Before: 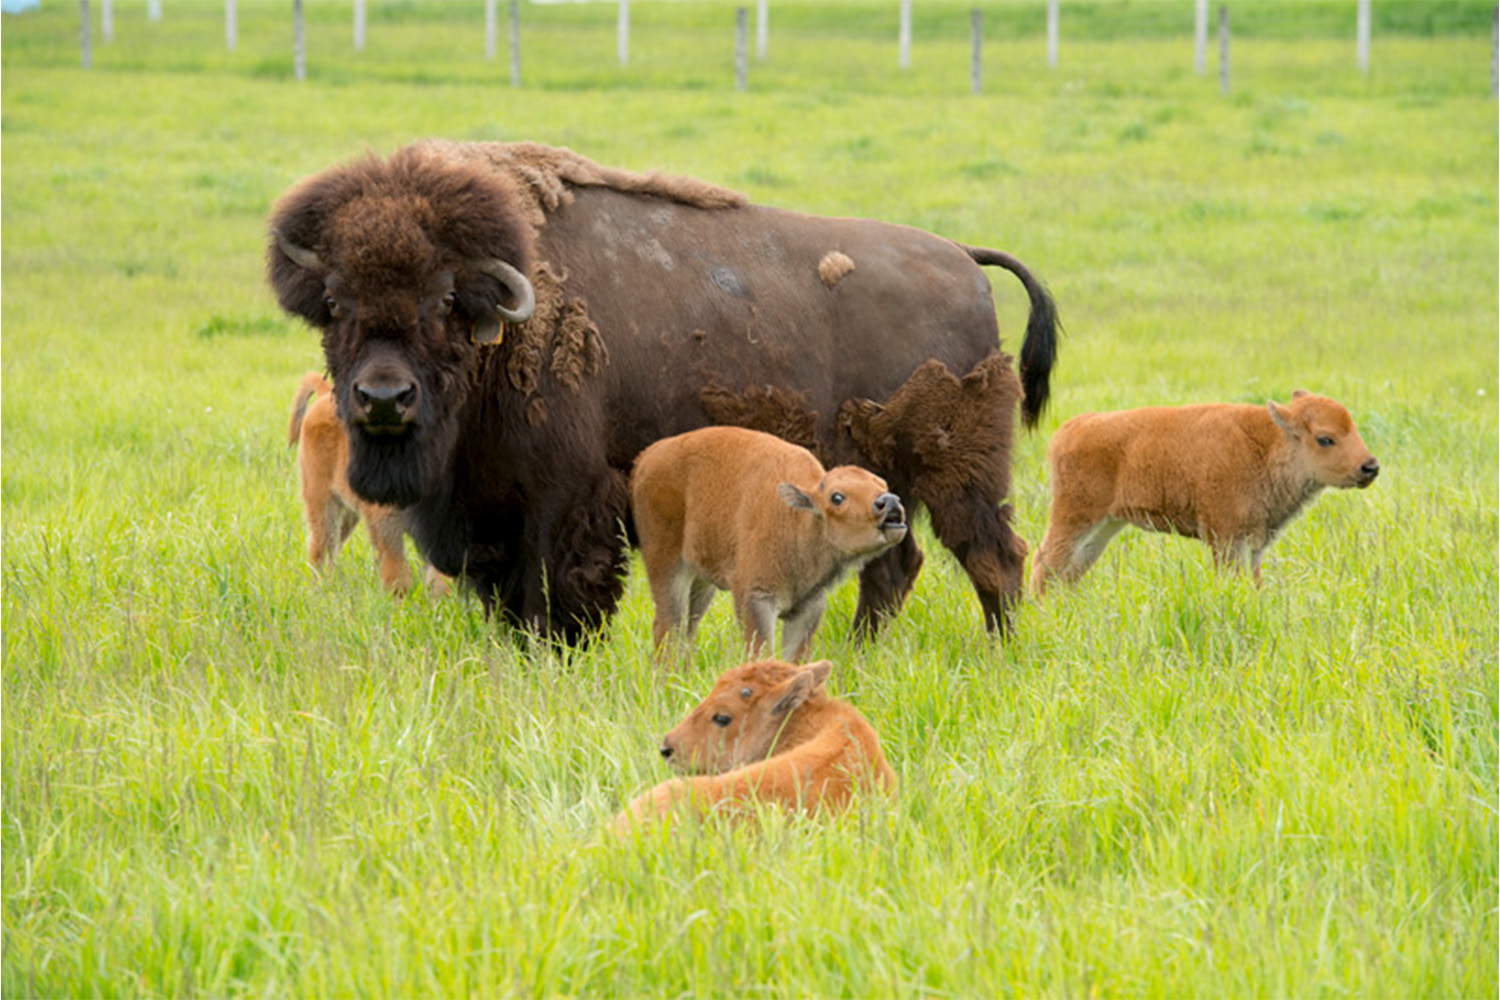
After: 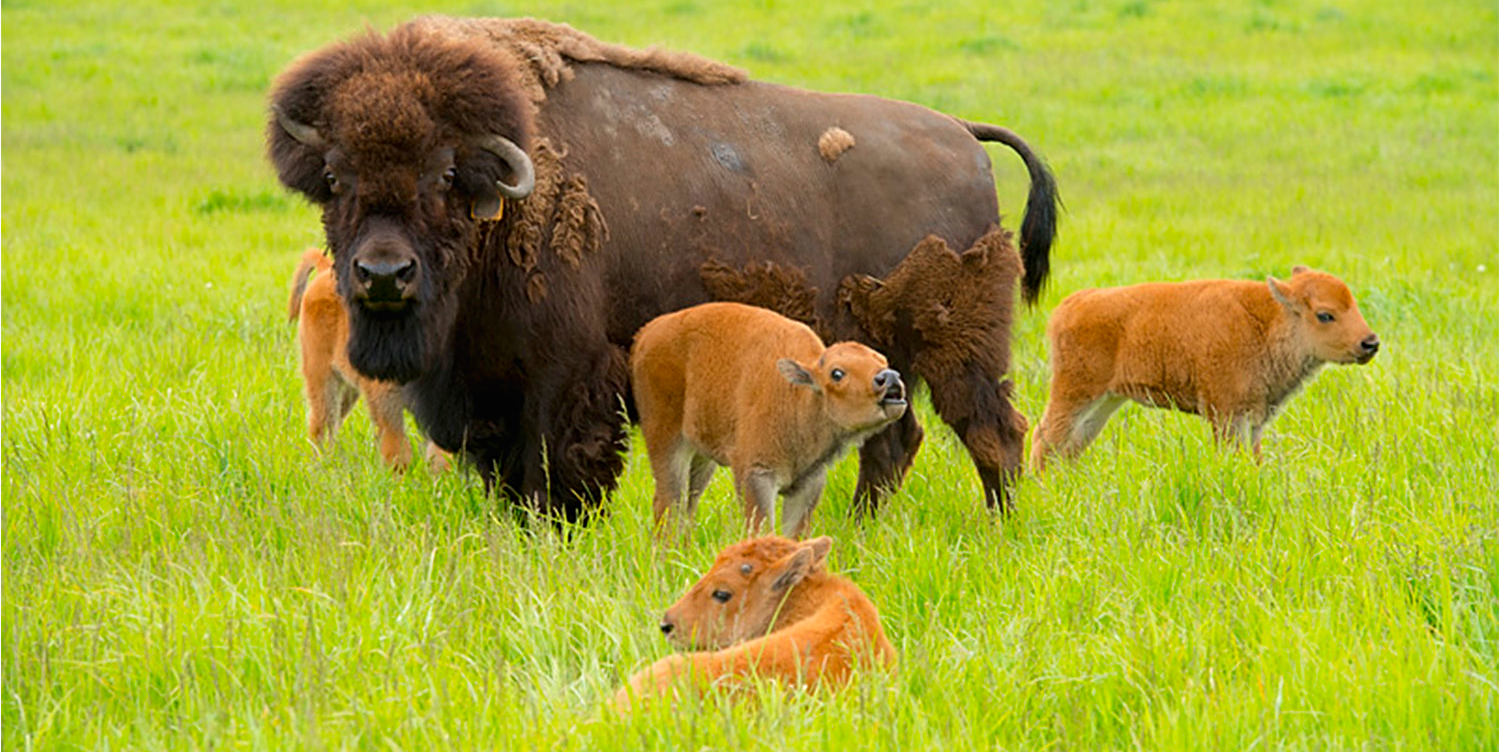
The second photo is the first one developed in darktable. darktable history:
sharpen: amount 0.576
crop and rotate: top 12.433%, bottom 12.348%
local contrast: mode bilateral grid, contrast 99, coarseness 99, detail 89%, midtone range 0.2
color correction: highlights b* 0.06, saturation 1.33
